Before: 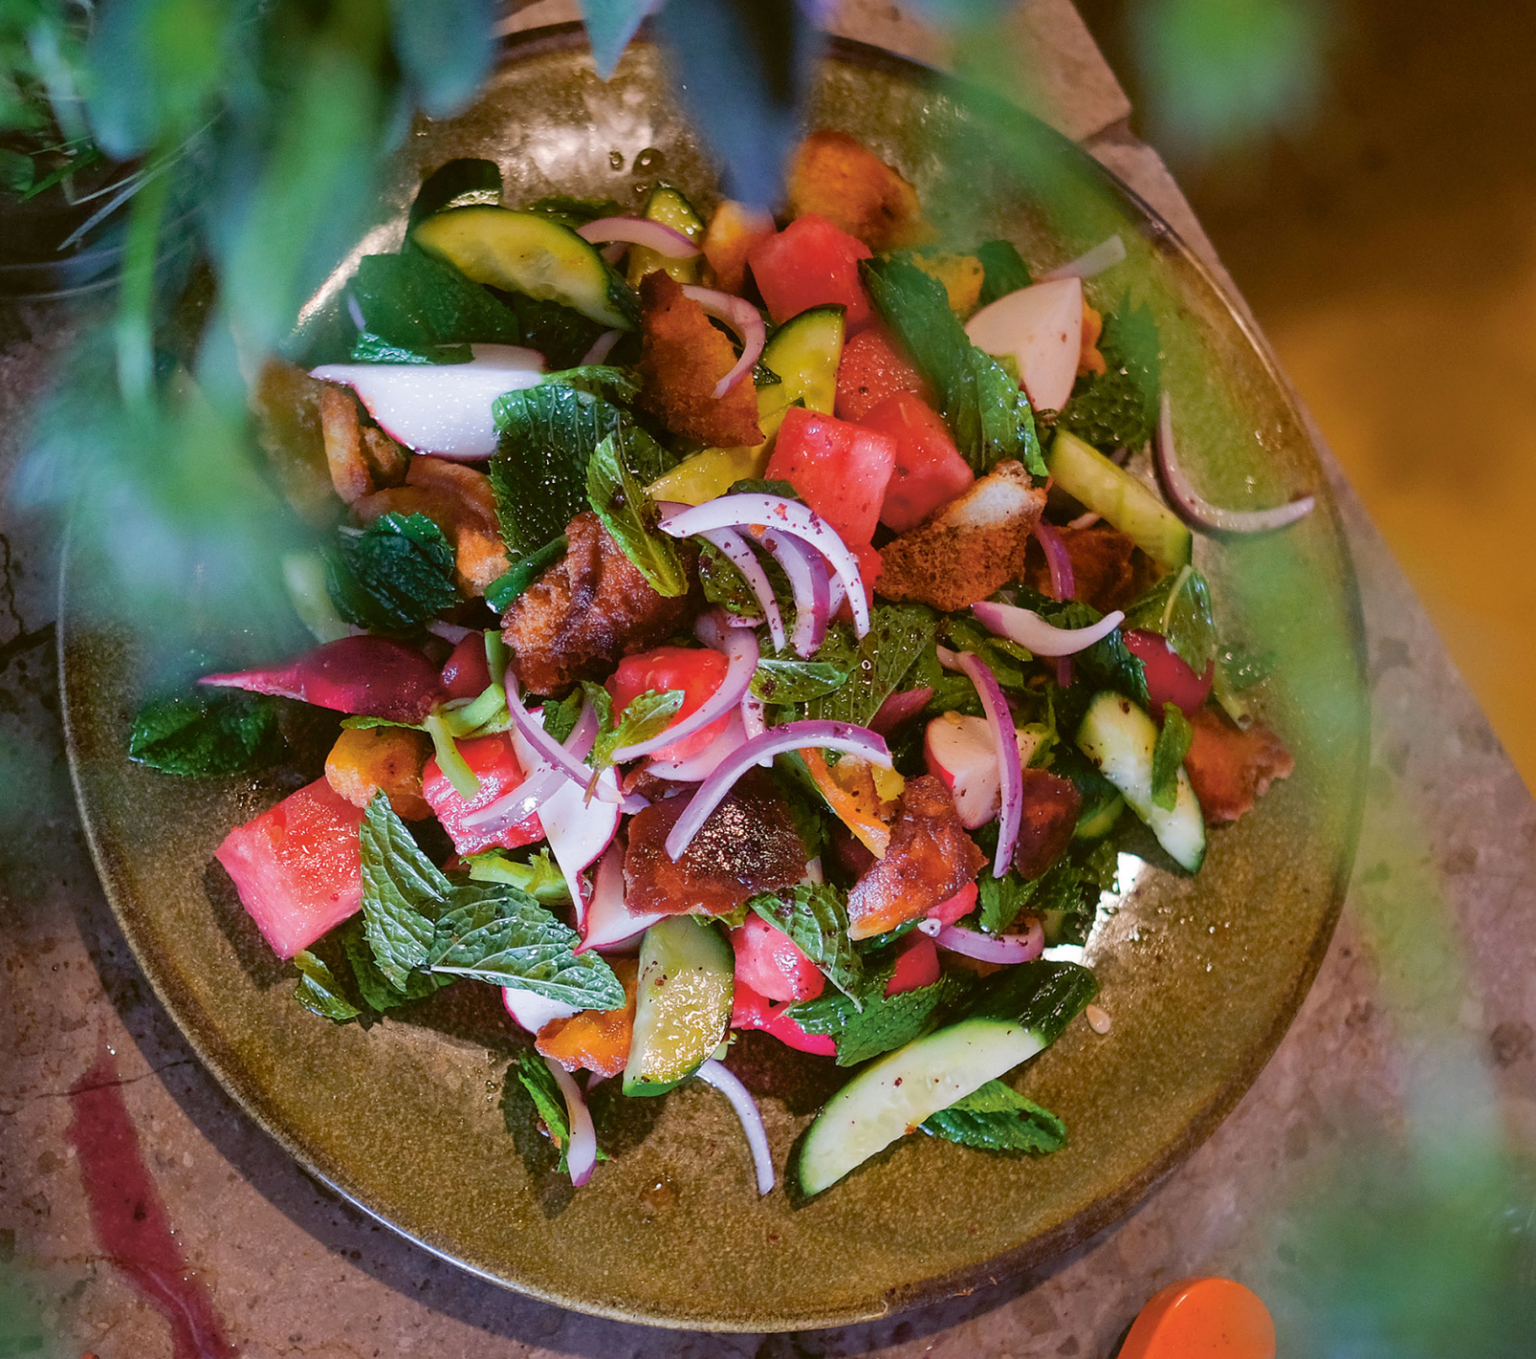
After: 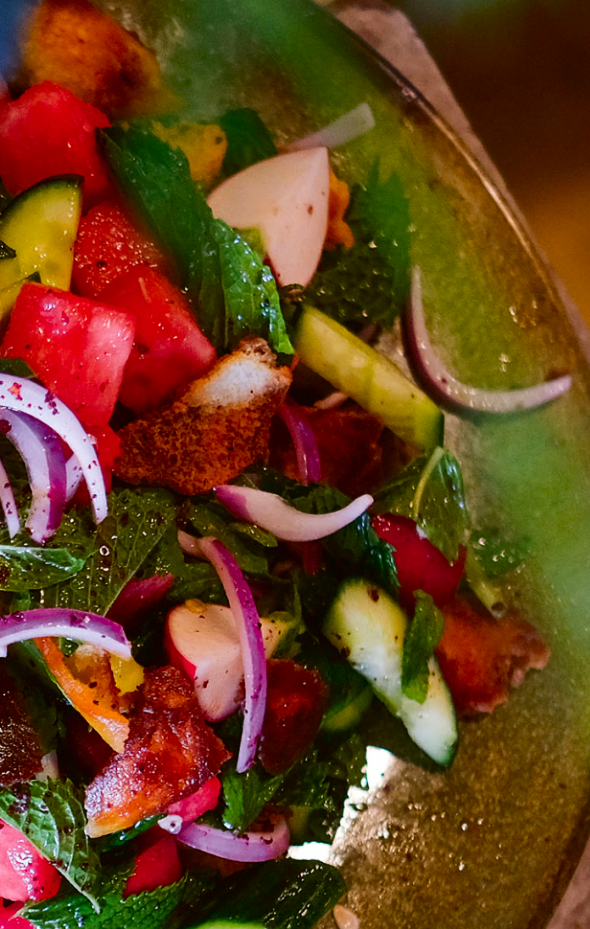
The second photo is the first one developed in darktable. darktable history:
crop and rotate: left 49.936%, top 10.094%, right 13.136%, bottom 24.256%
contrast brightness saturation: contrast 0.19, brightness -0.11, saturation 0.21
